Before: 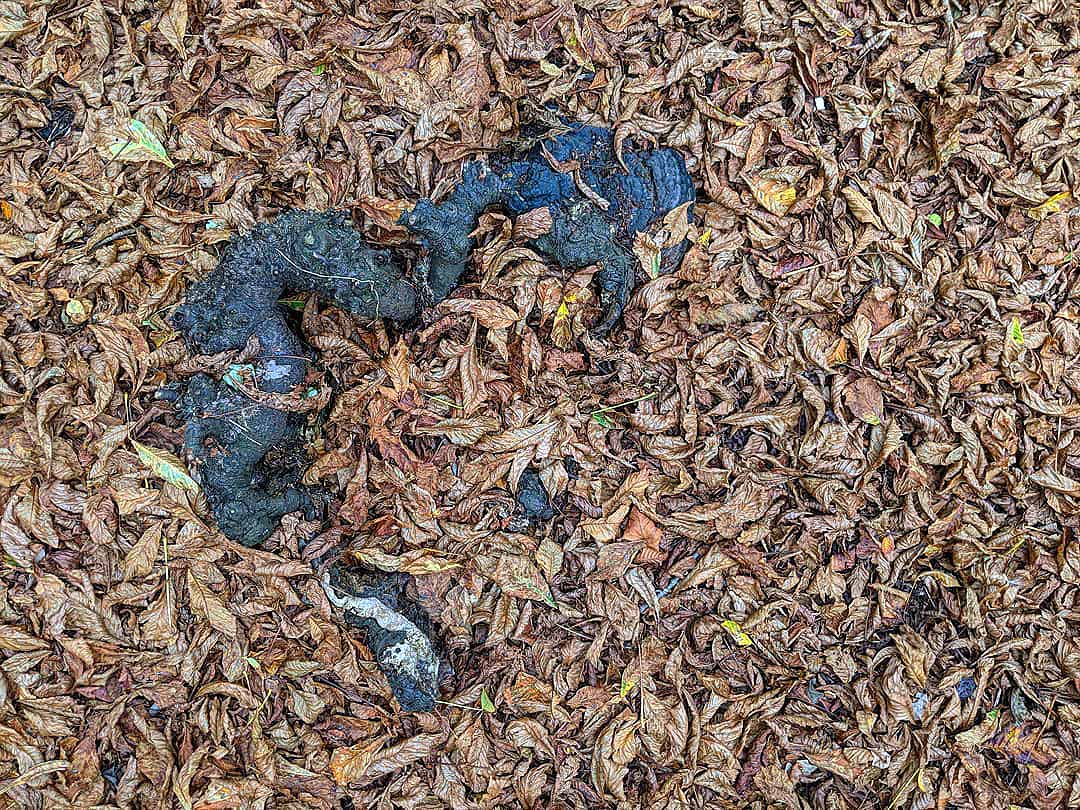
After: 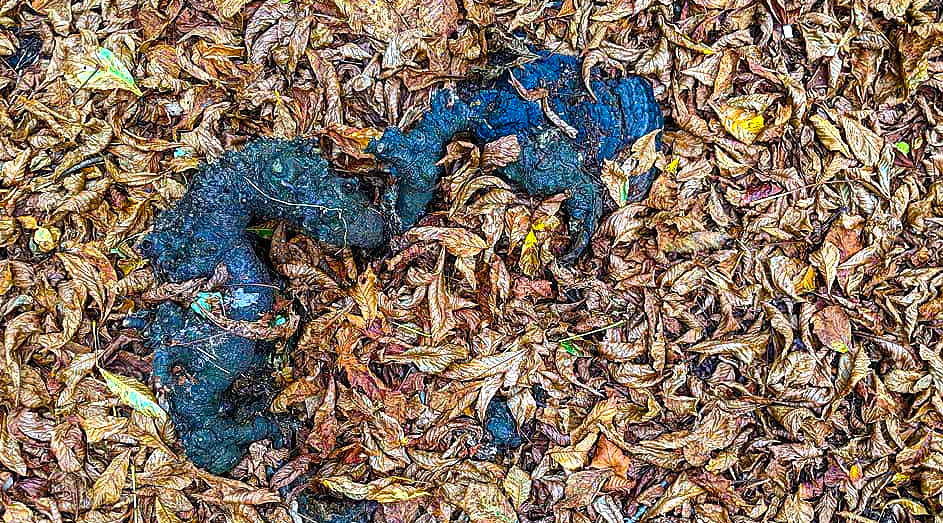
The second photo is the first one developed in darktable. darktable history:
color balance rgb: linear chroma grading › global chroma 9%, perceptual saturation grading › global saturation 36%, perceptual saturation grading › shadows 35%, perceptual brilliance grading › global brilliance 15%, perceptual brilliance grading › shadows -35%, global vibrance 15%
crop: left 3.015%, top 8.969%, right 9.647%, bottom 26.457%
